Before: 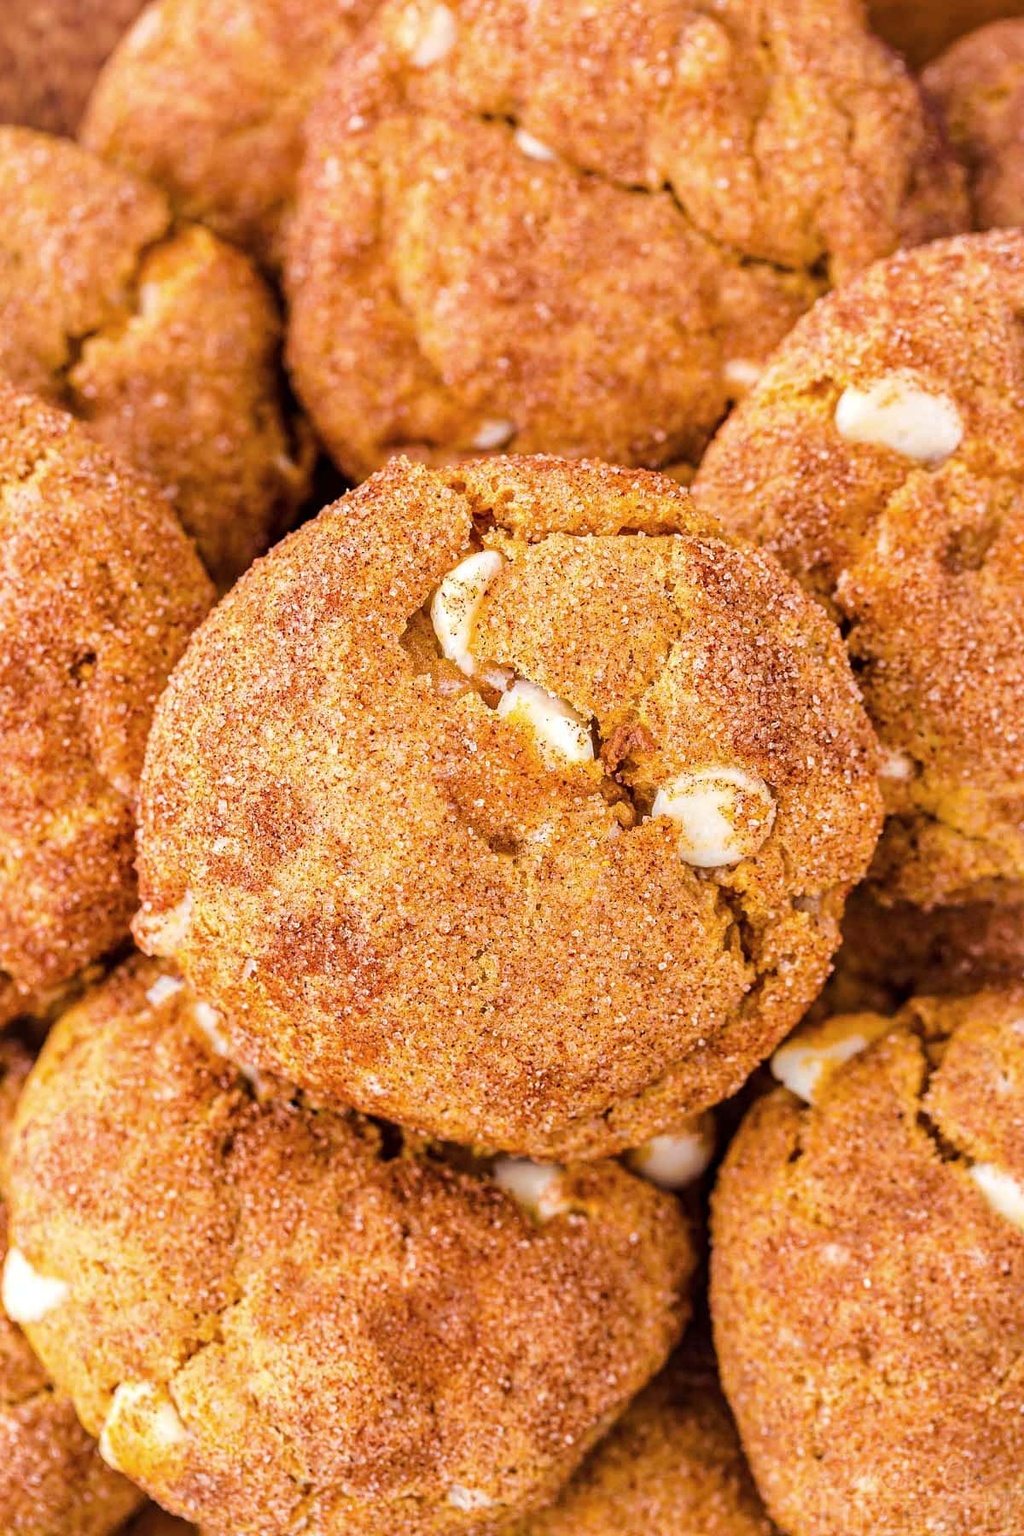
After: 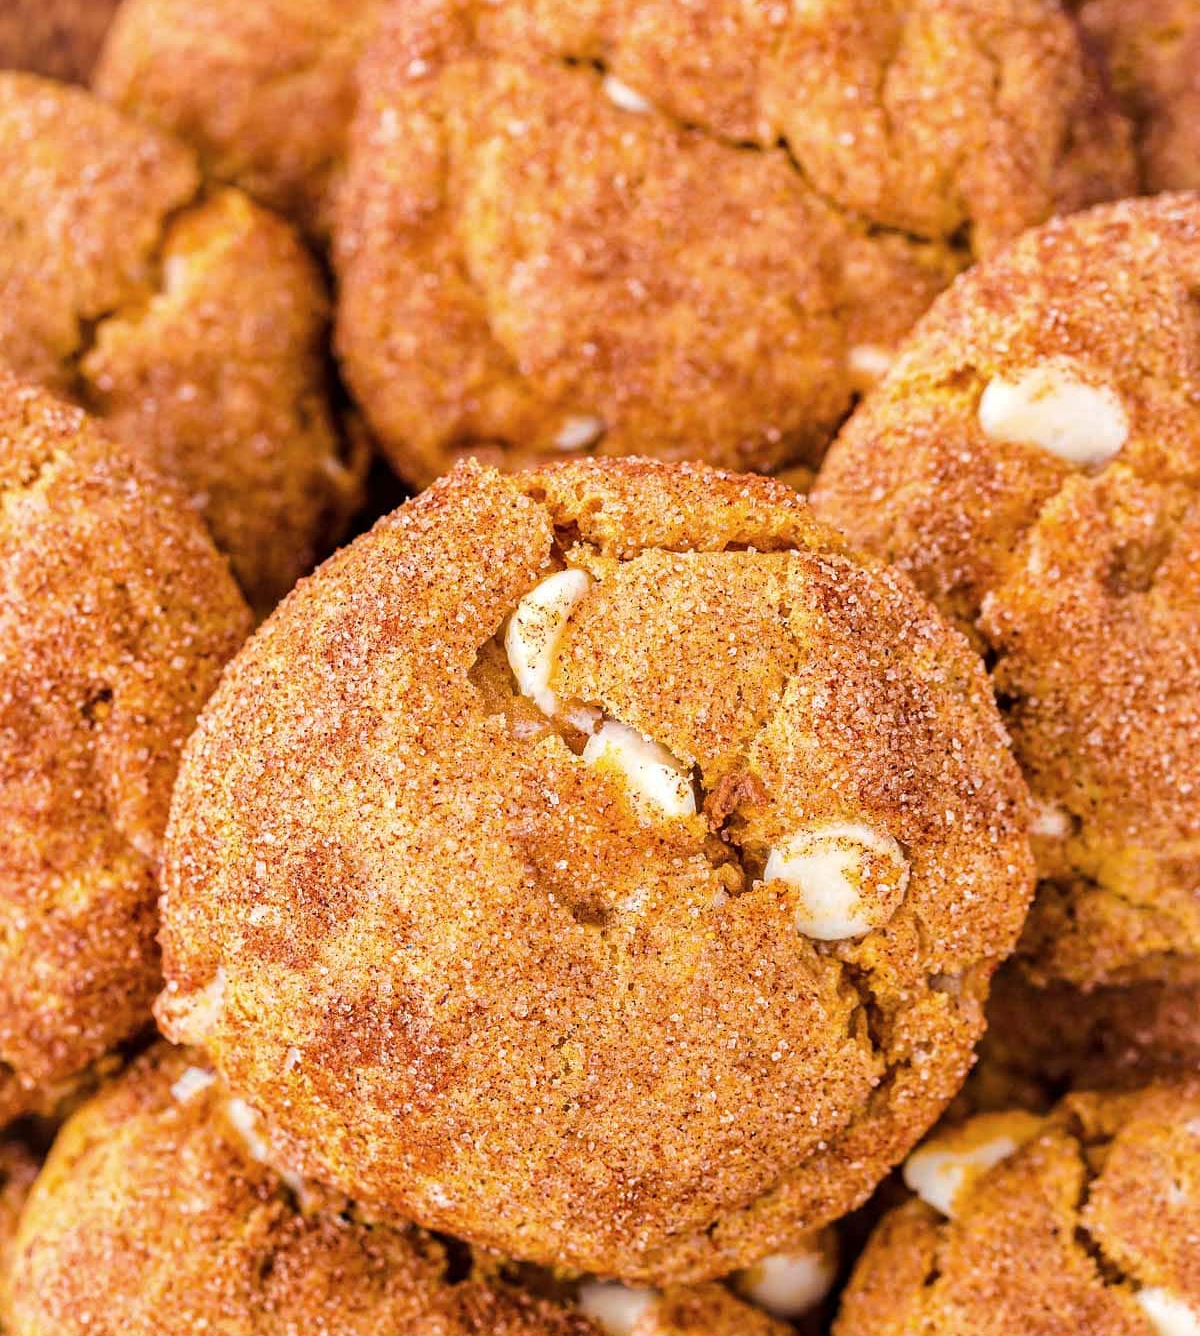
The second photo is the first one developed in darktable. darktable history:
crop: top 4.253%, bottom 21.482%
